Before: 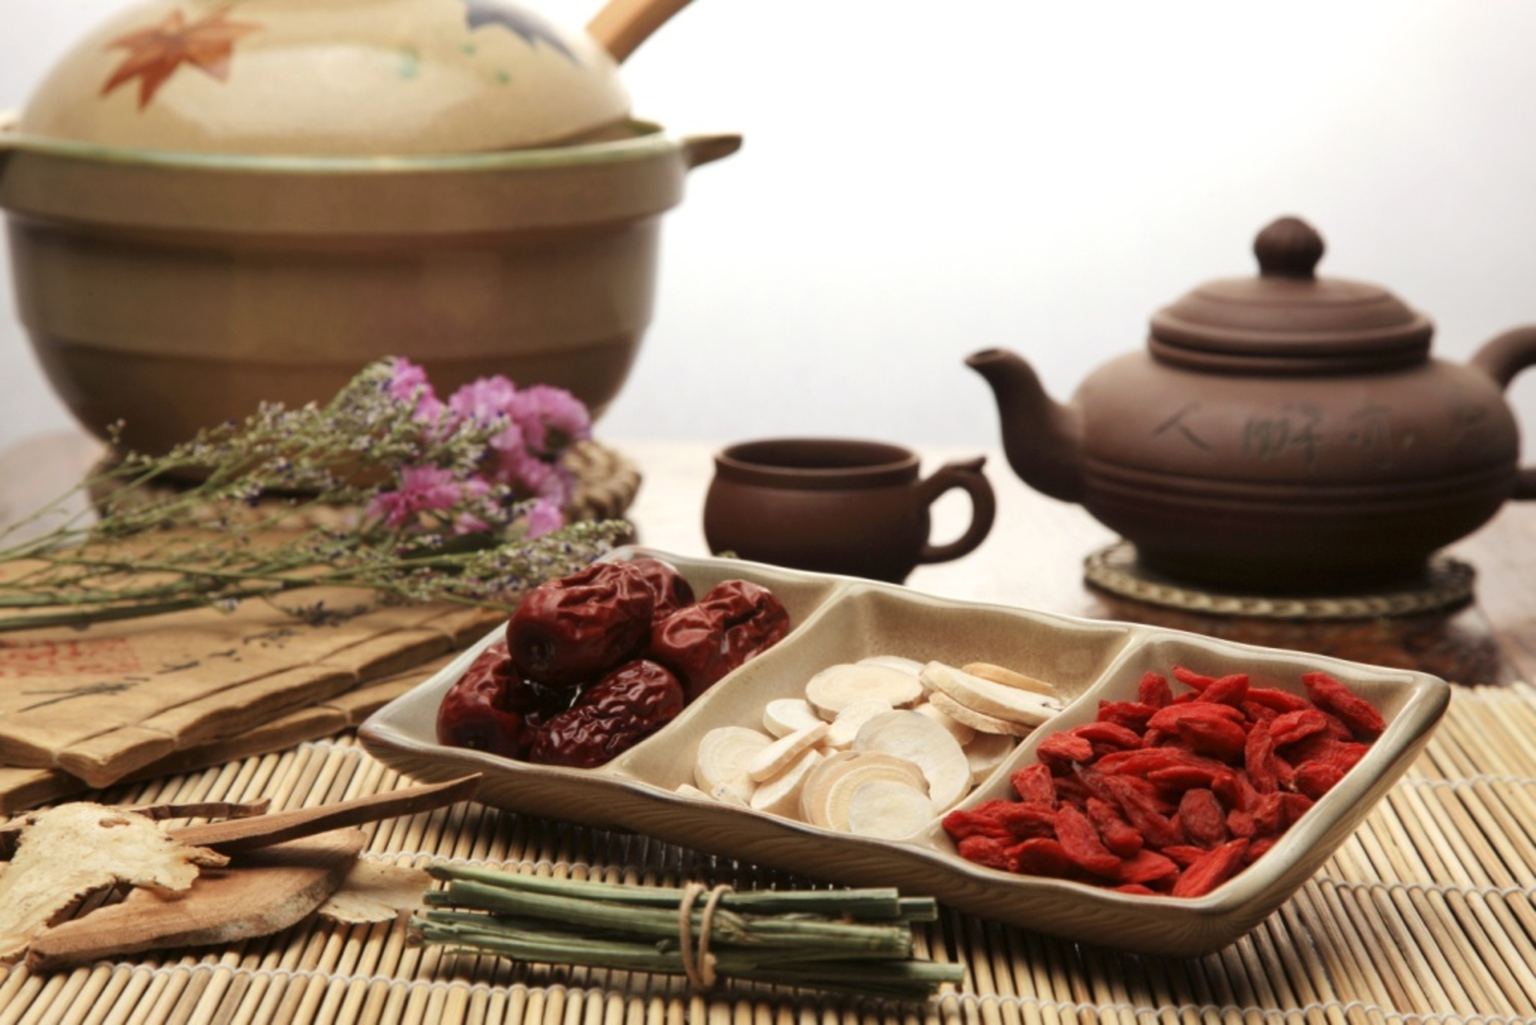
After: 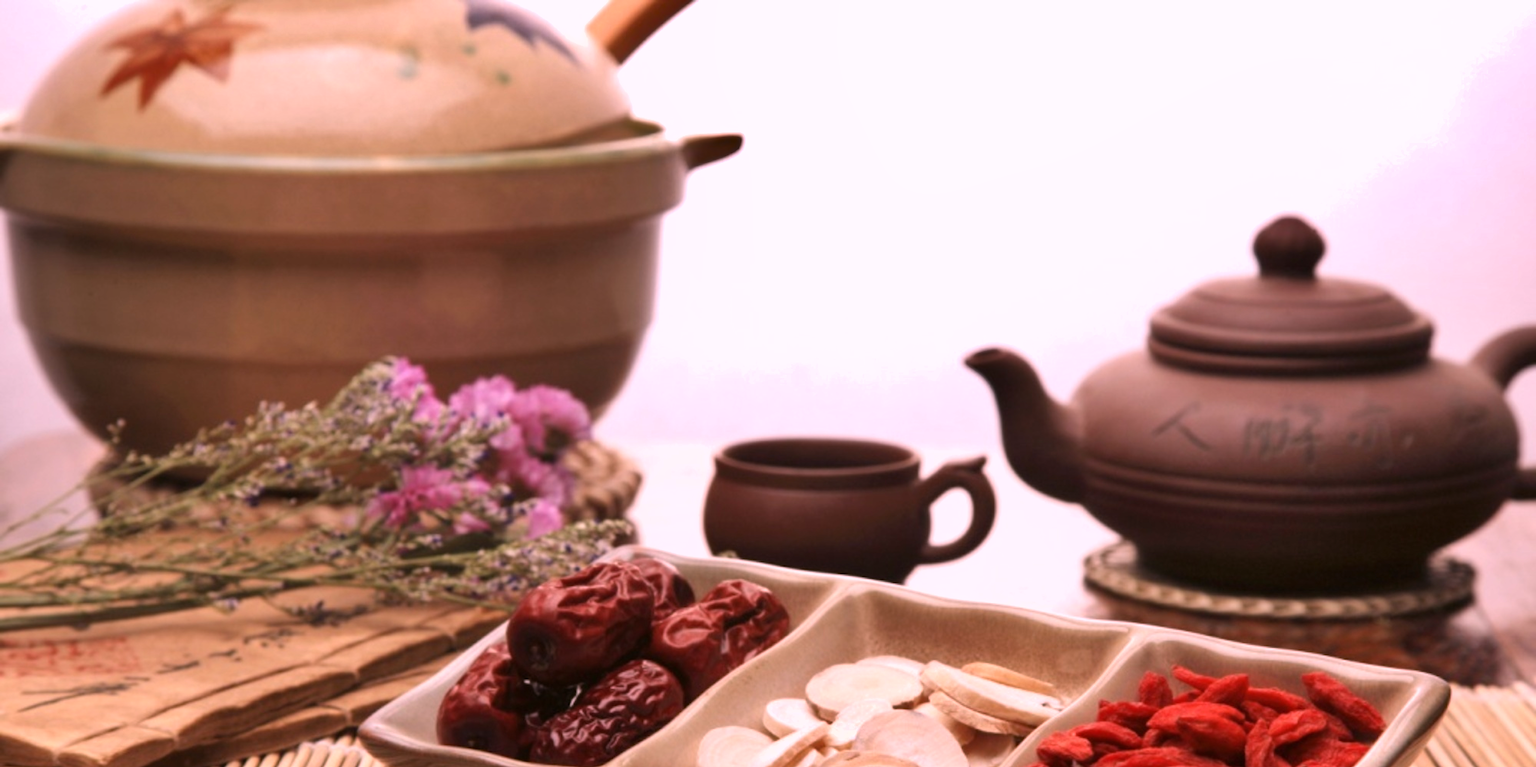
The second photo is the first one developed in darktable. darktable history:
shadows and highlights: low approximation 0.01, soften with gaussian
white balance: red 1.188, blue 1.11
crop: bottom 24.967%
